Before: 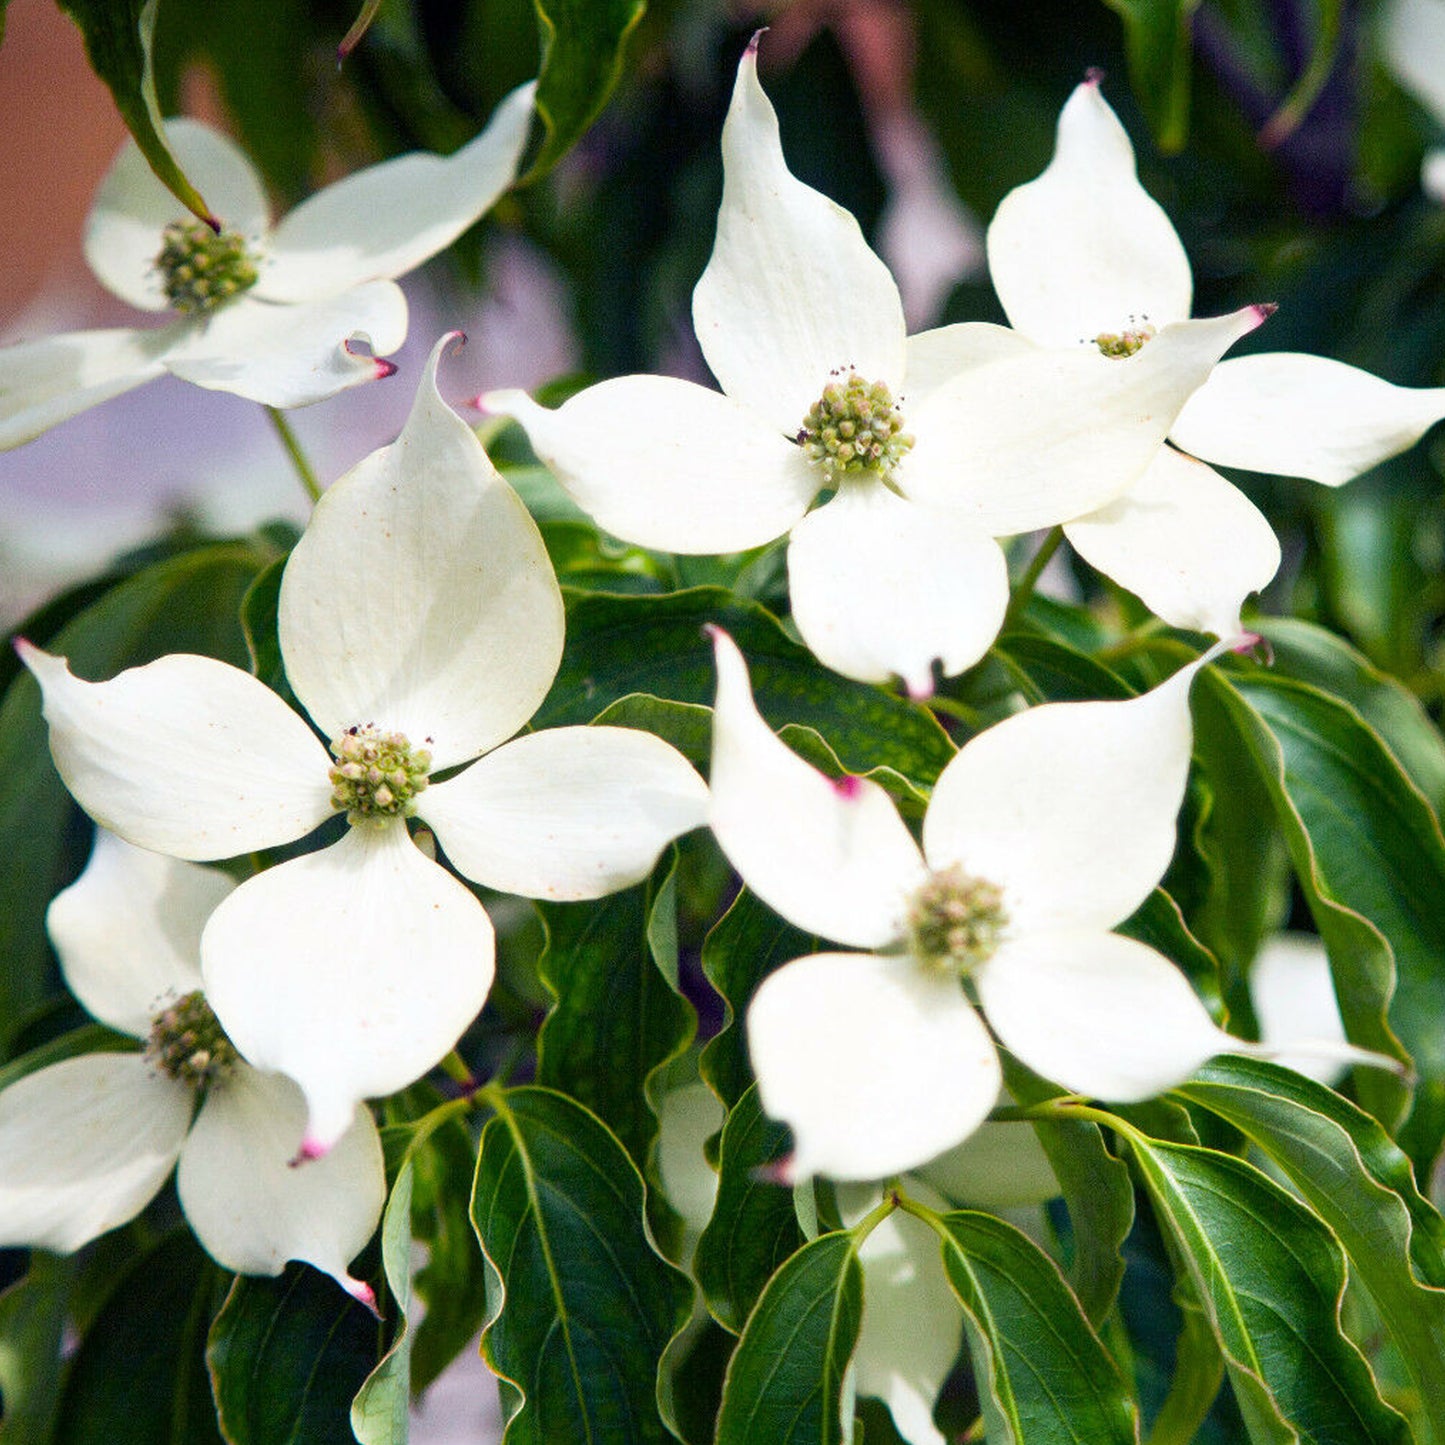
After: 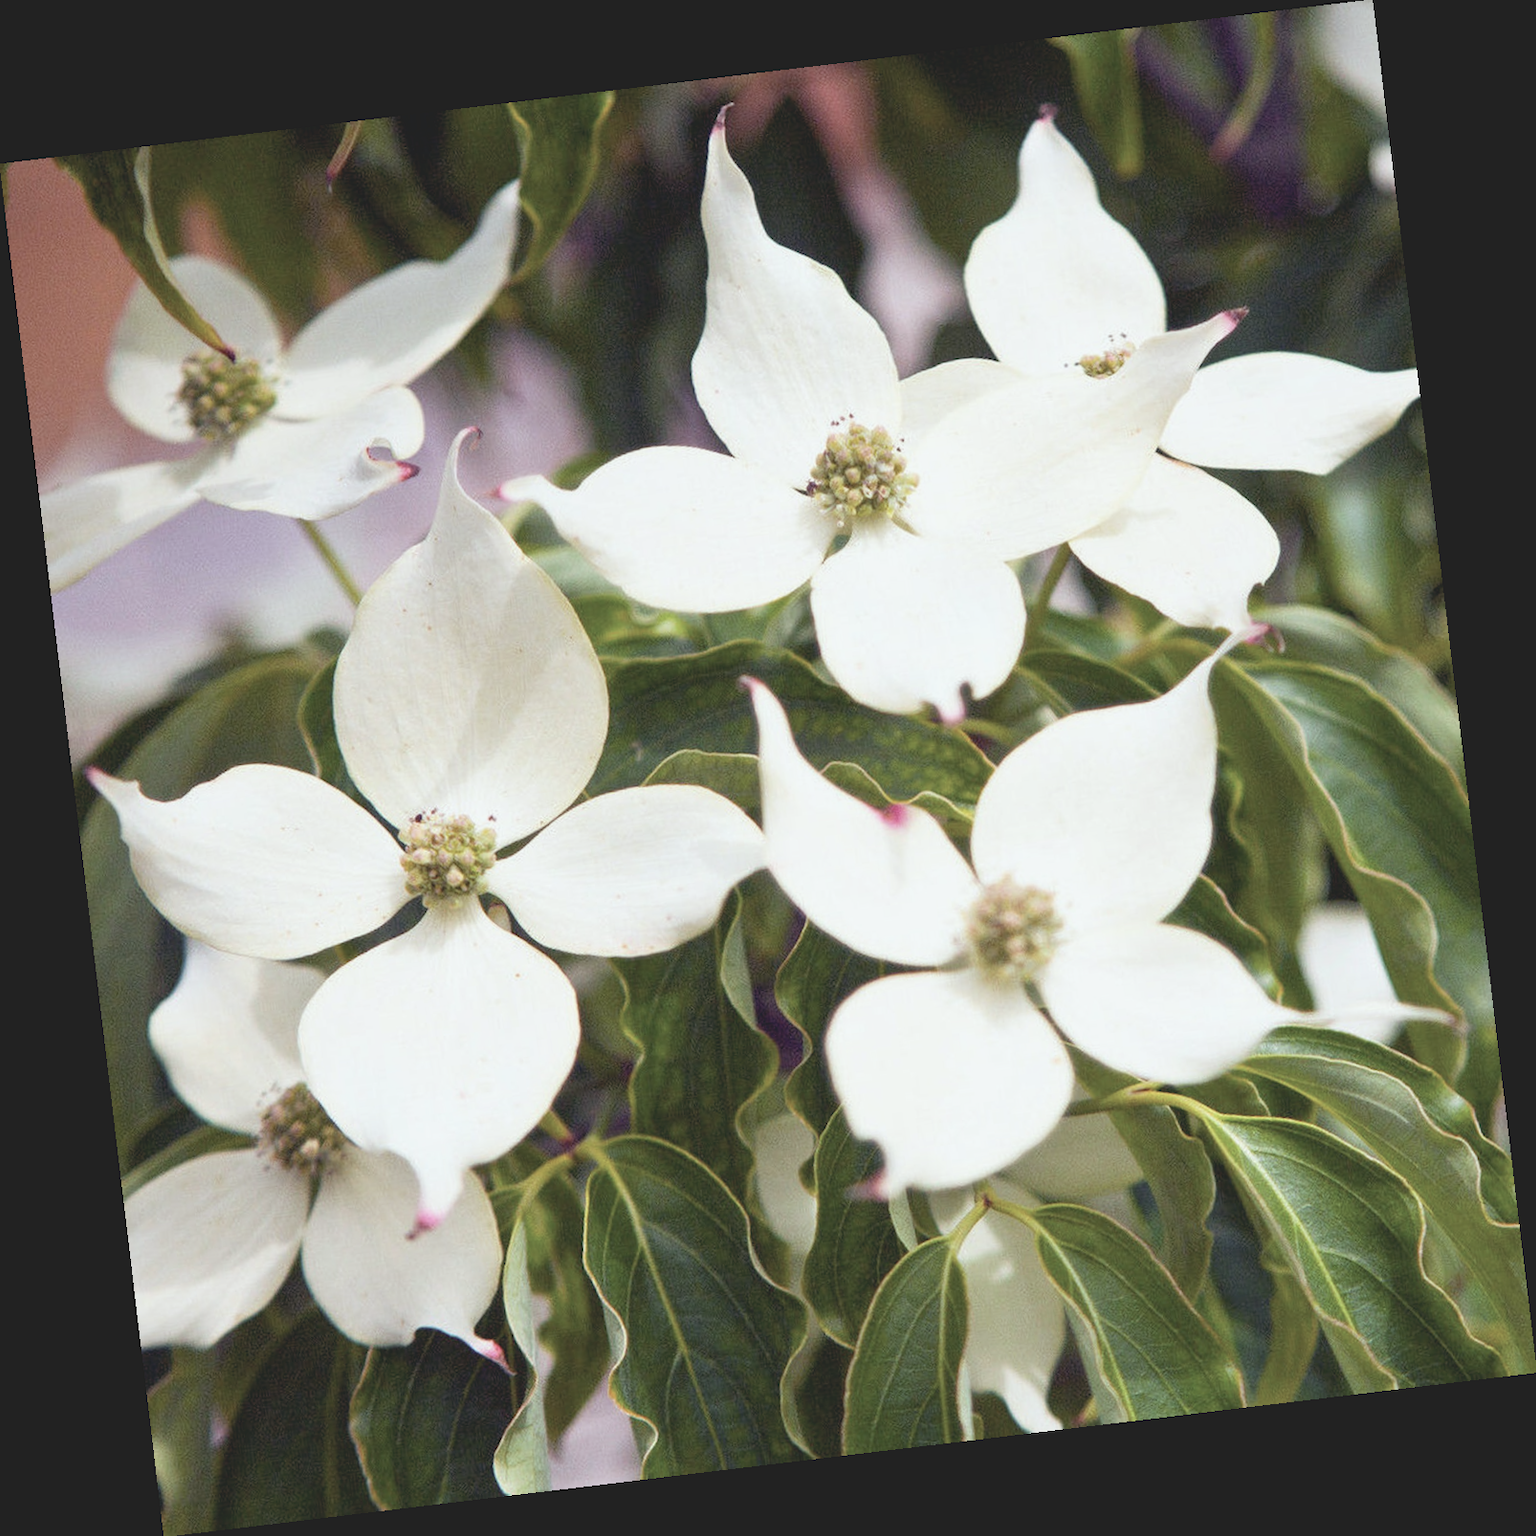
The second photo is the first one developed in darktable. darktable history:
rotate and perspective: rotation -6.83°, automatic cropping off
contrast brightness saturation: contrast -0.26, saturation -0.43
exposure: black level correction 0.001, exposure 0.5 EV, compensate exposure bias true, compensate highlight preservation false
rgb levels: mode RGB, independent channels, levels [[0, 0.474, 1], [0, 0.5, 1], [0, 0.5, 1]]
